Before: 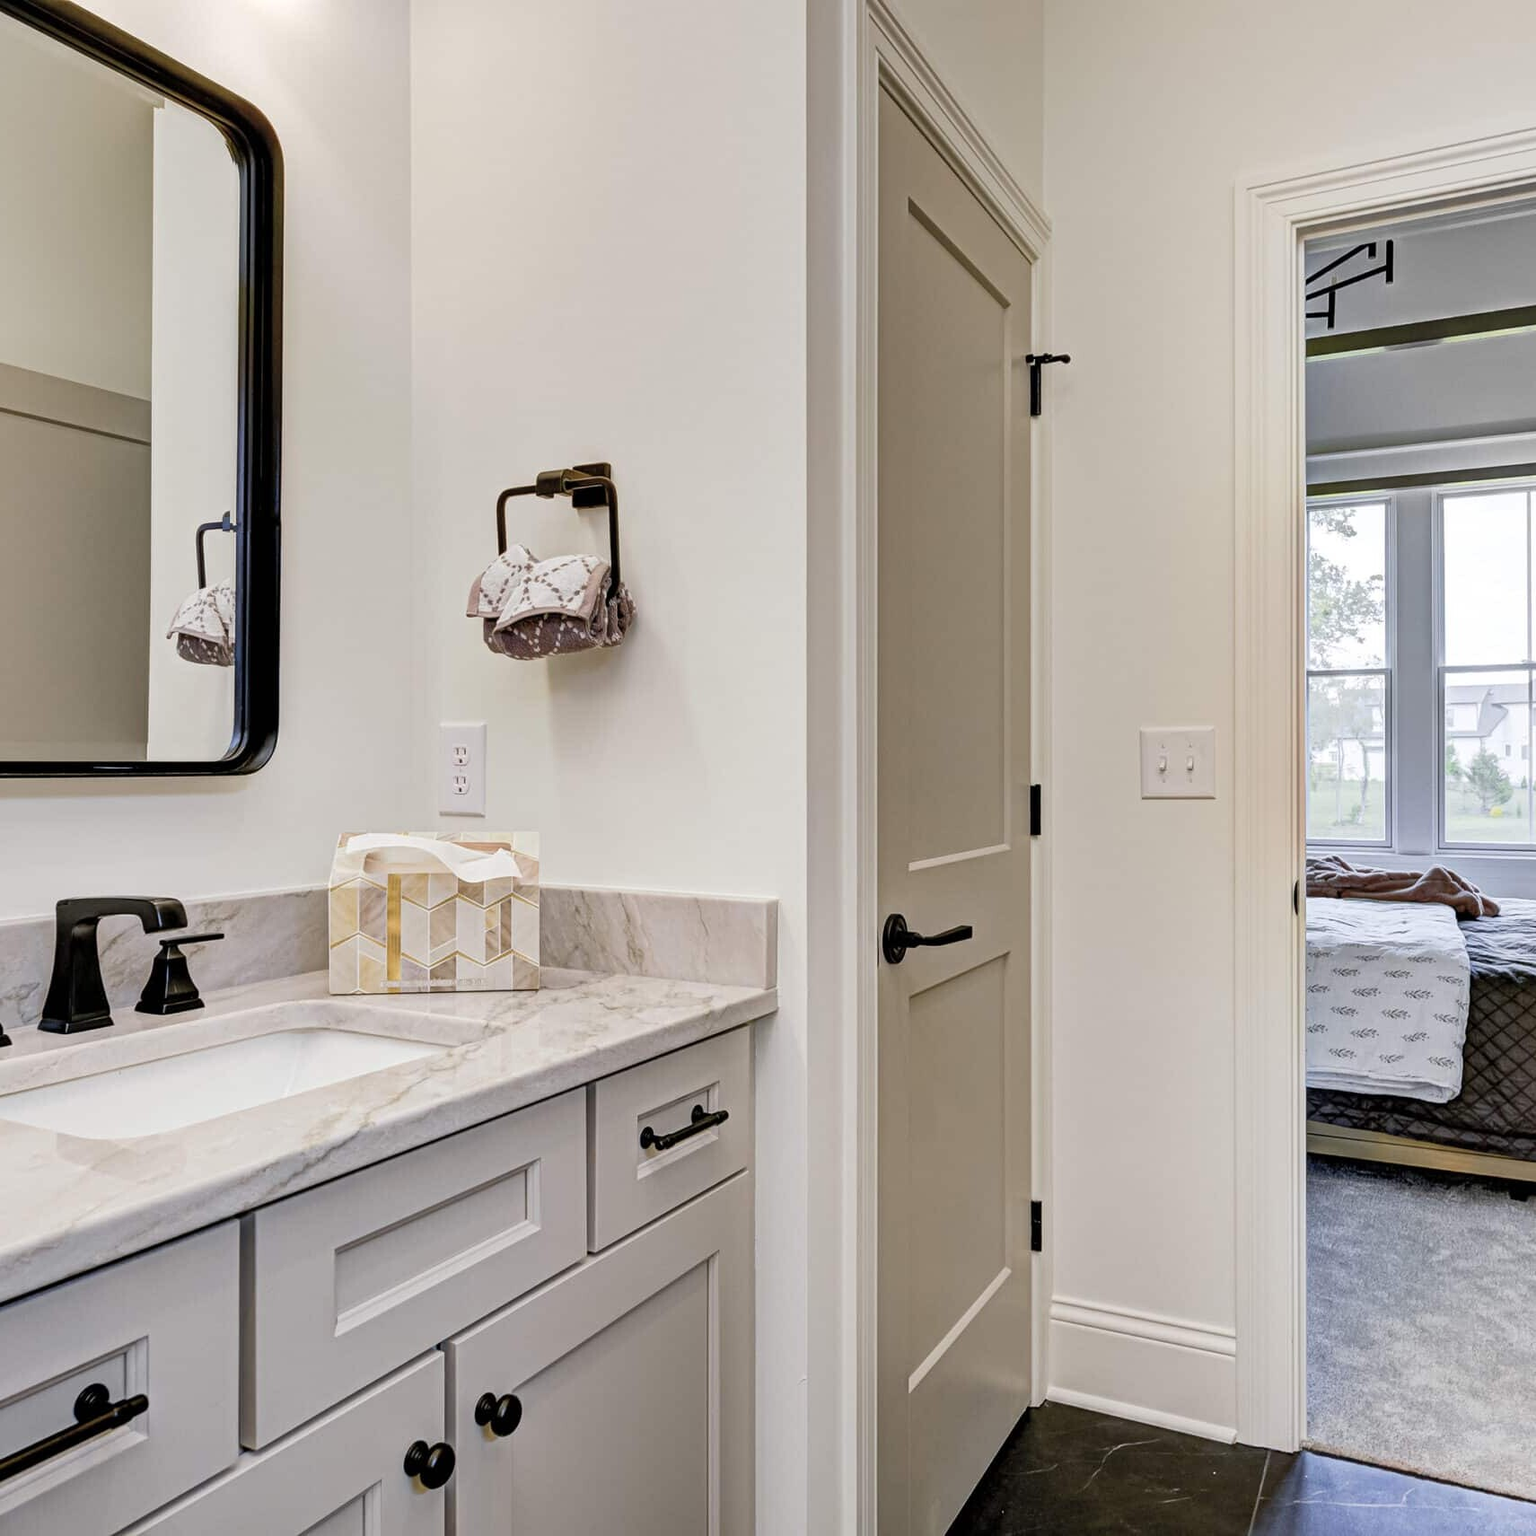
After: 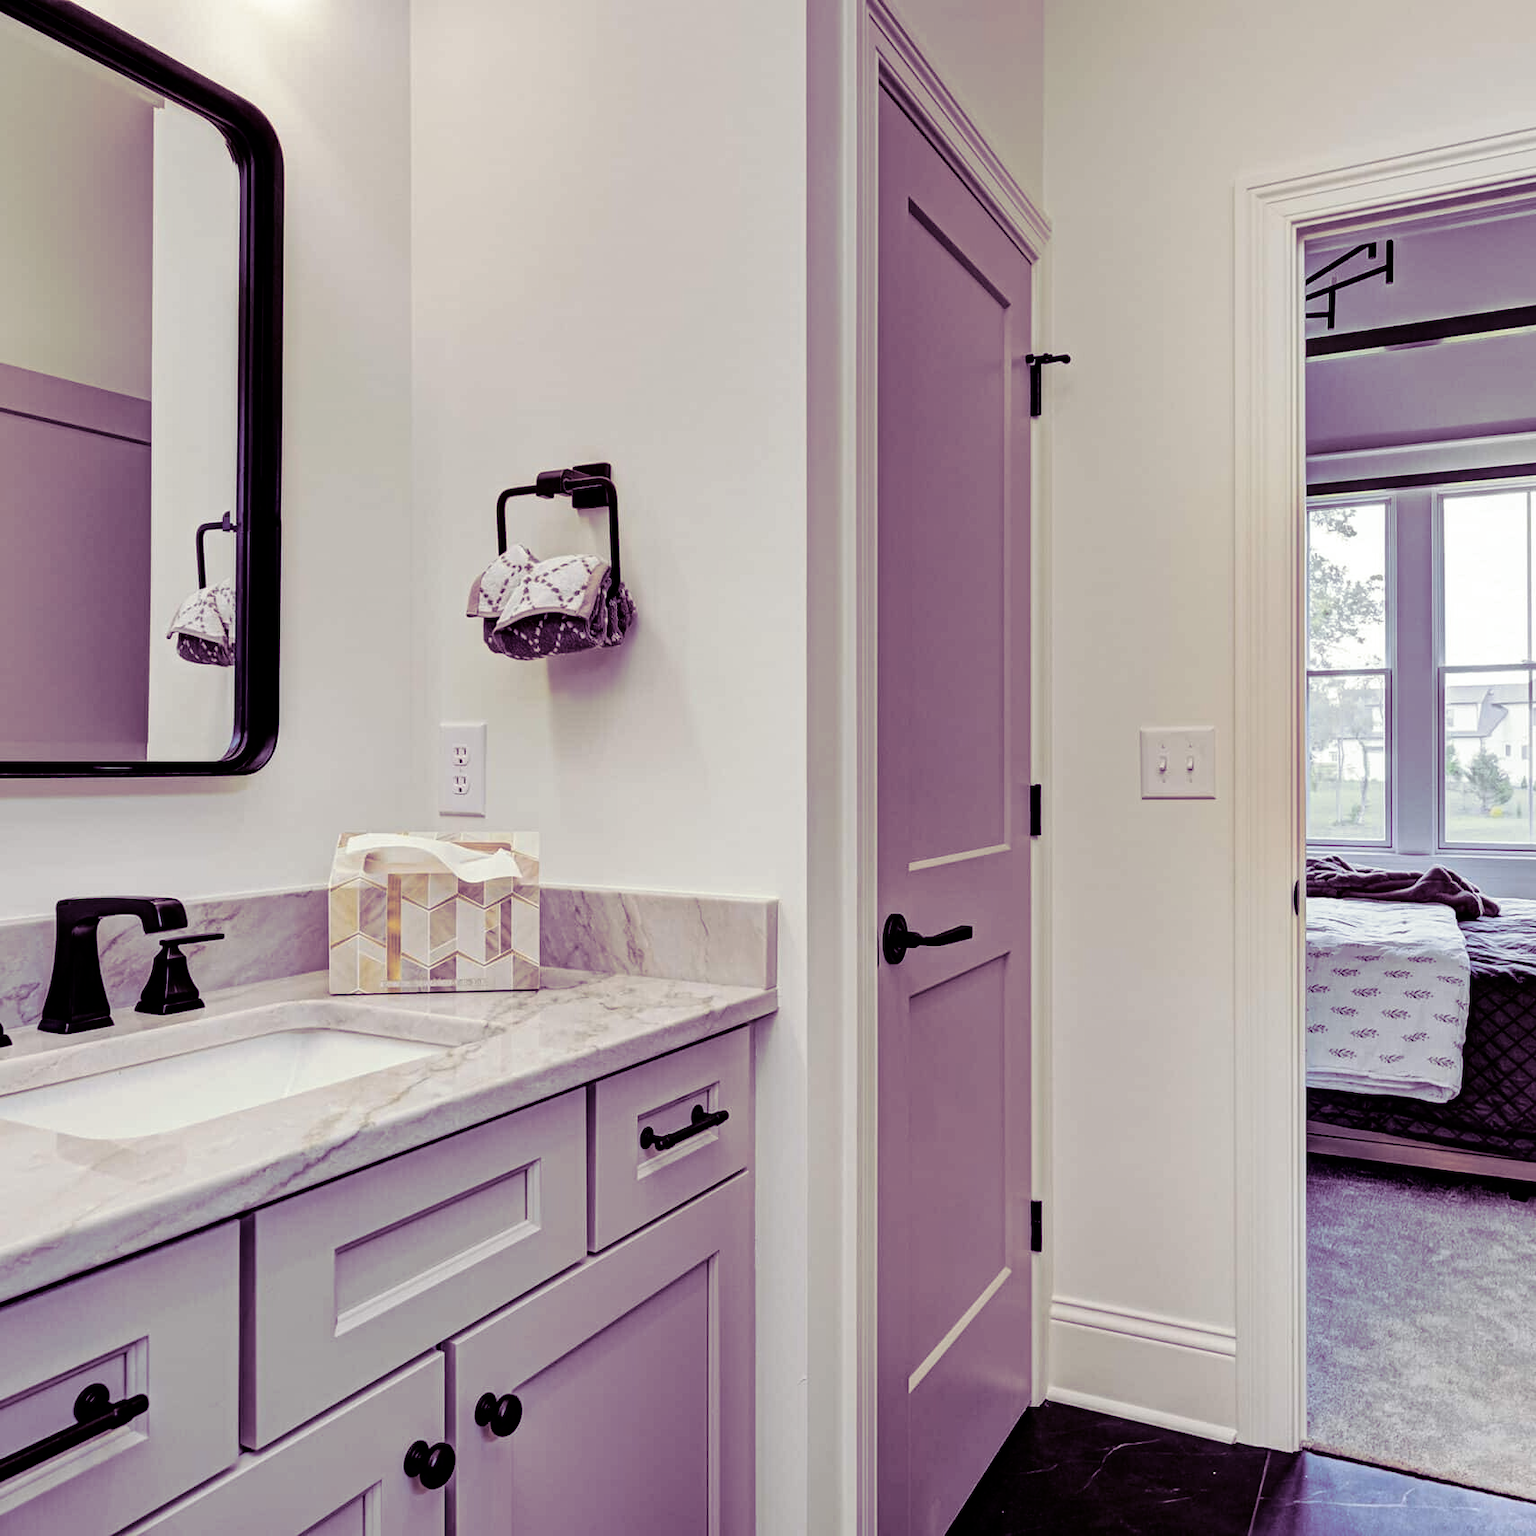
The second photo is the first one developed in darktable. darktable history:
split-toning: shadows › hue 277.2°, shadows › saturation 0.74
fill light: exposure -2 EV, width 8.6
zone system: size 8, zone [-1, 0.082, -1 ×23]
